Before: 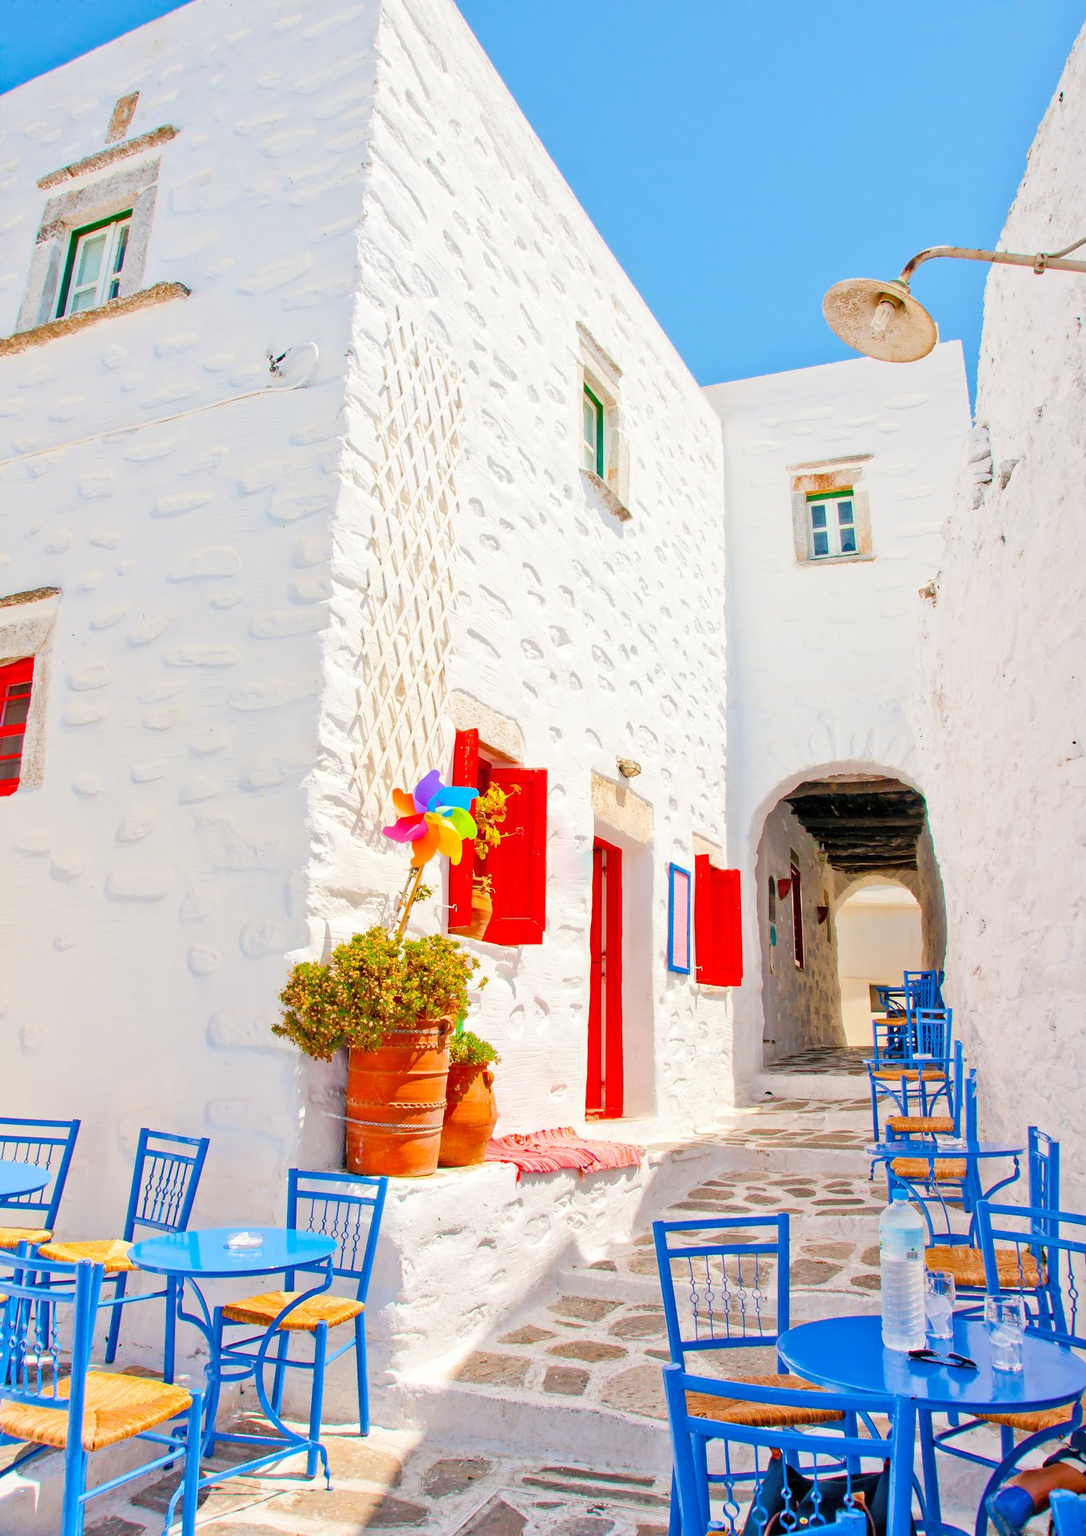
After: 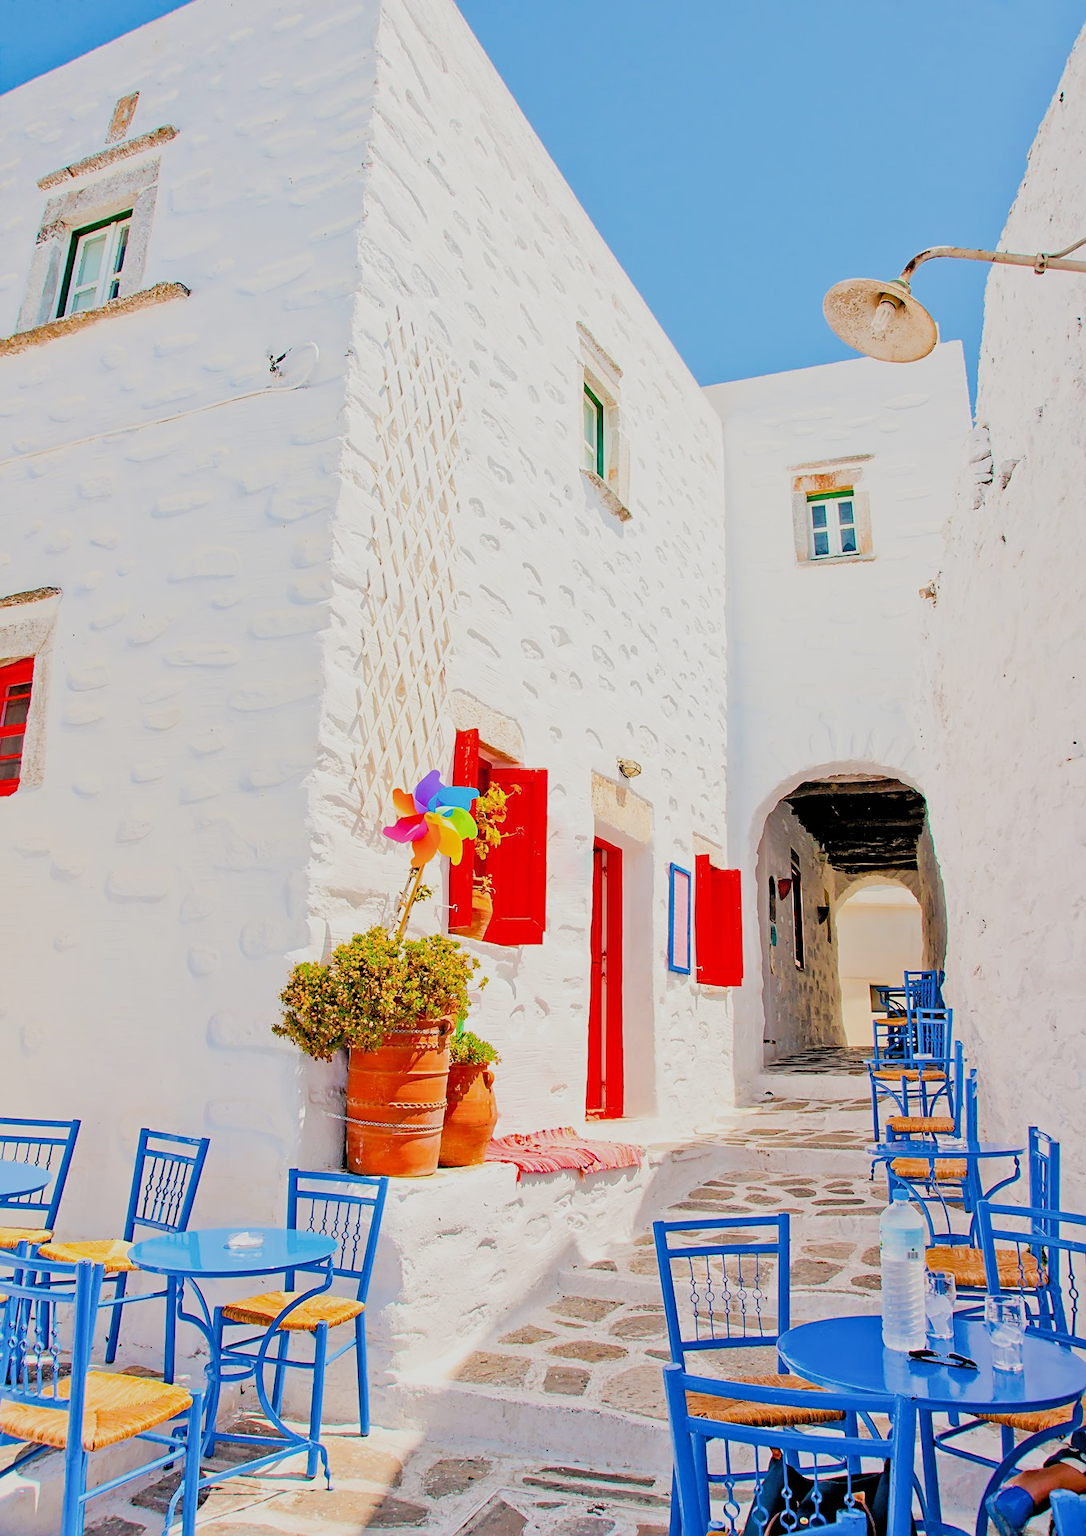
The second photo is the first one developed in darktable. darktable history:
sharpen: on, module defaults
filmic rgb: black relative exposure -4.39 EV, white relative exposure 5.01 EV, hardness 2.23, latitude 39.28%, contrast 1.153, highlights saturation mix 11.4%, shadows ↔ highlights balance 0.902%, iterations of high-quality reconstruction 0
